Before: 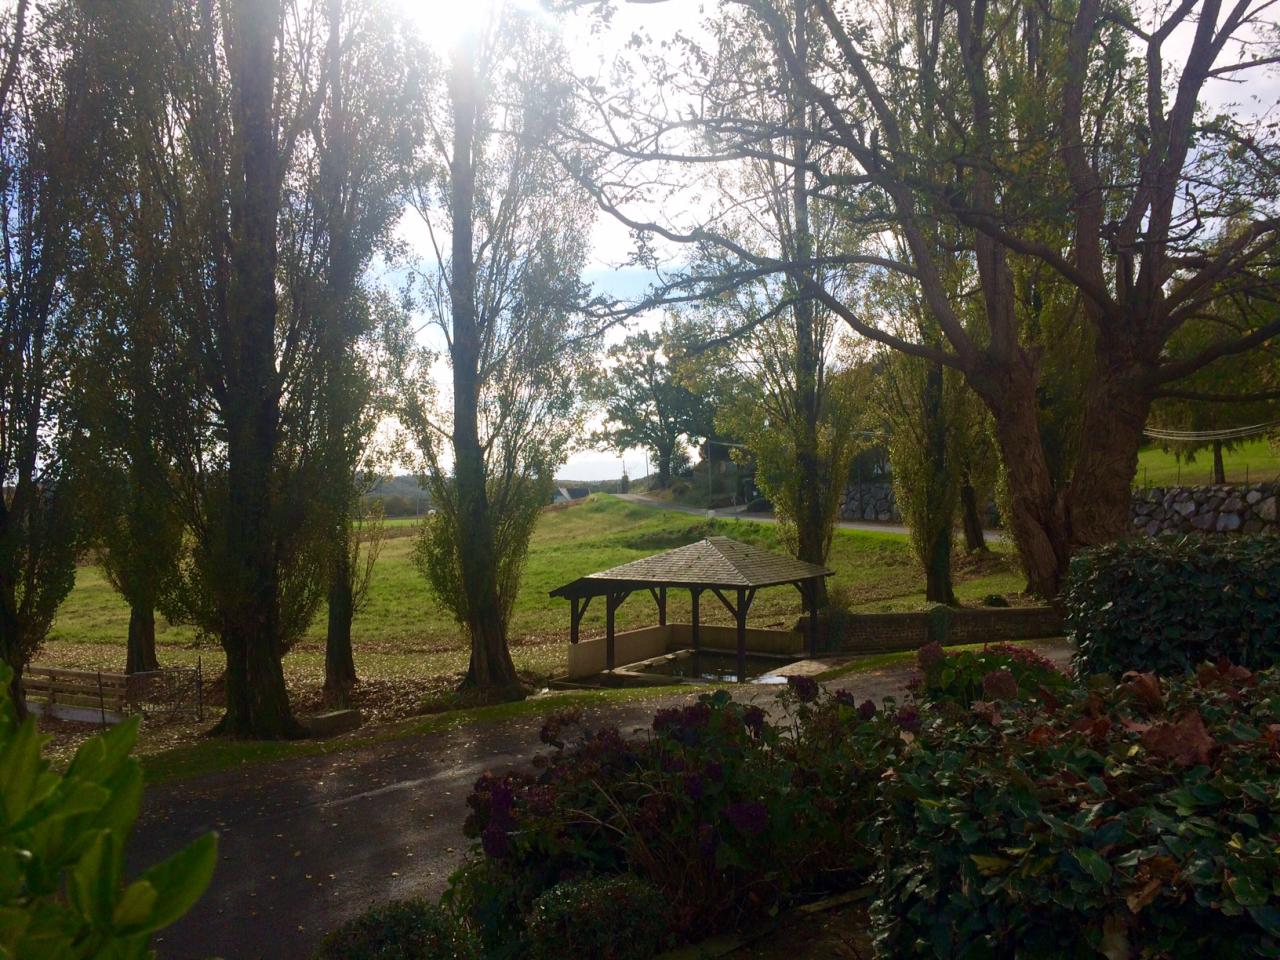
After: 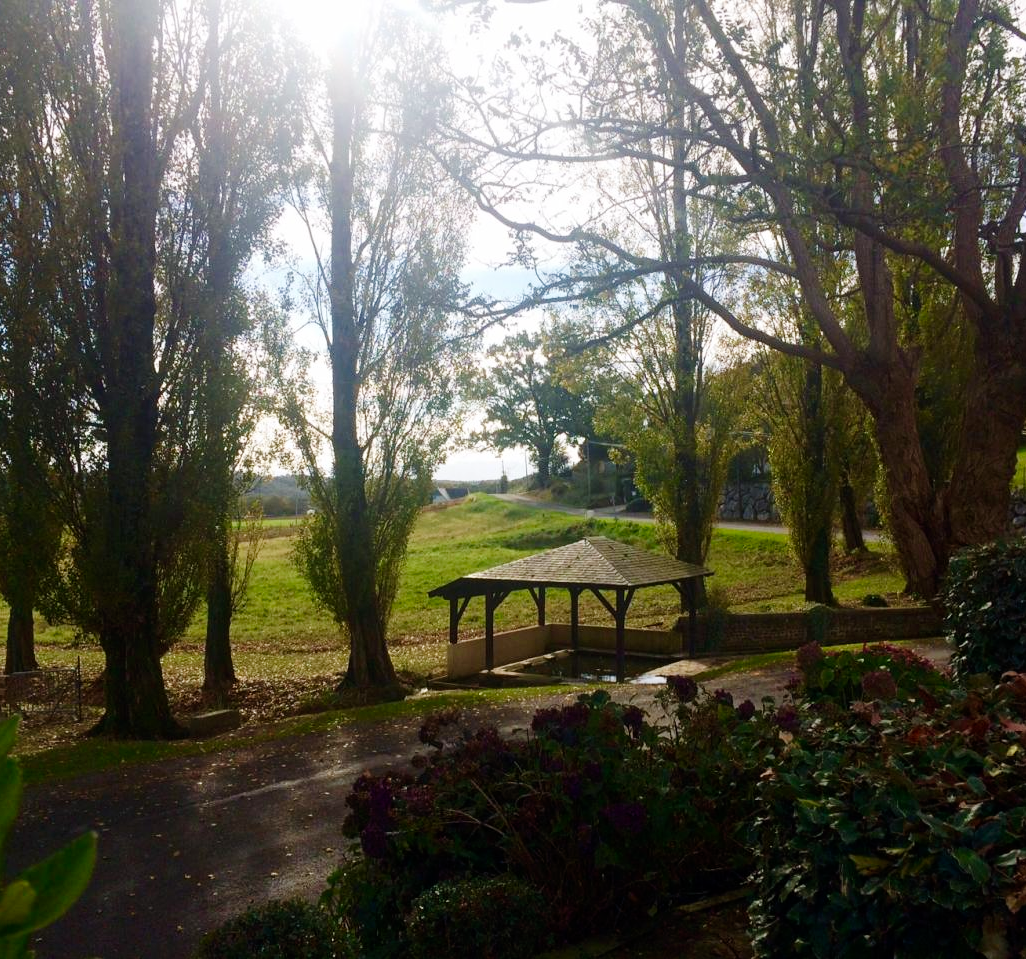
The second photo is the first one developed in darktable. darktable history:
tone curve: curves: ch0 [(0, 0) (0.004, 0.001) (0.133, 0.112) (0.325, 0.362) (0.832, 0.893) (1, 1)], preserve colors none
exposure: compensate exposure bias true, compensate highlight preservation false
crop and rotate: left 9.526%, right 10.28%
